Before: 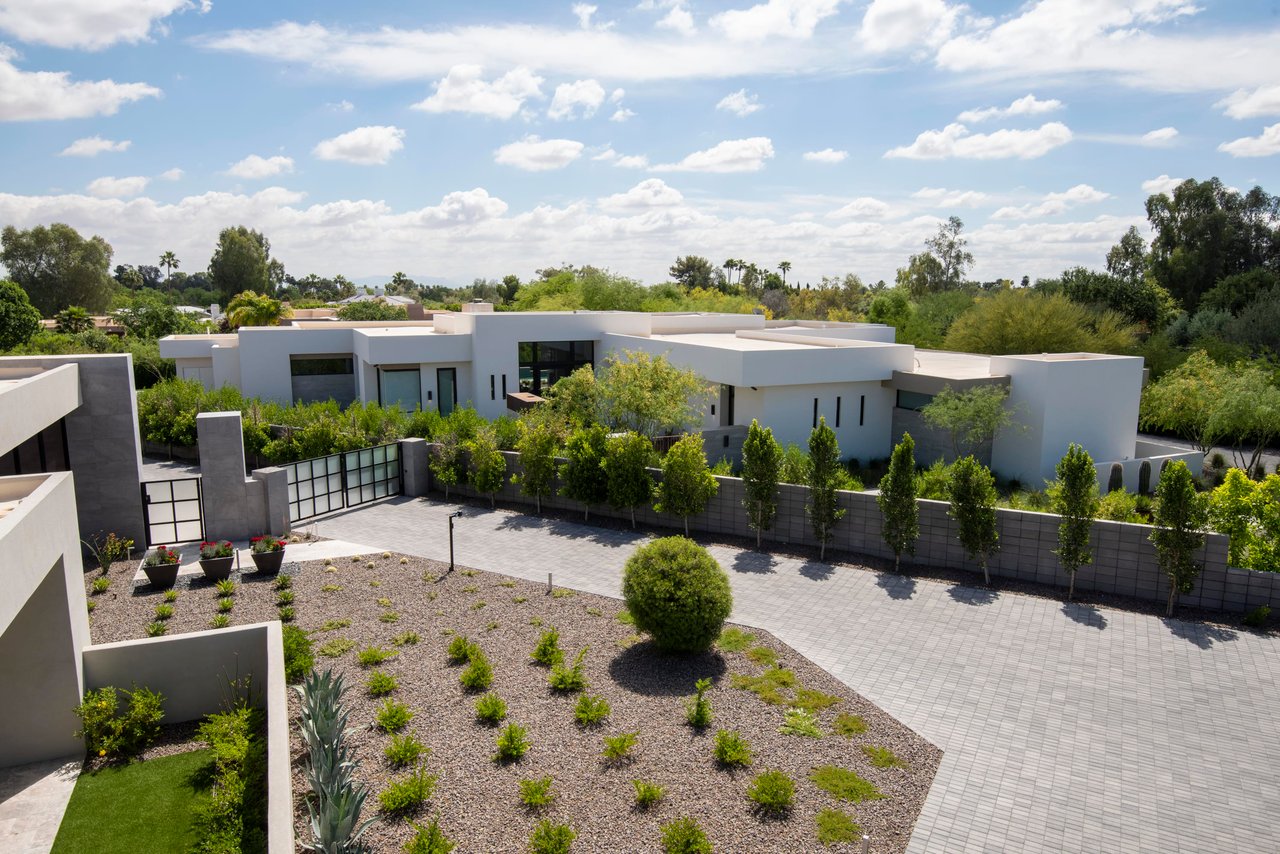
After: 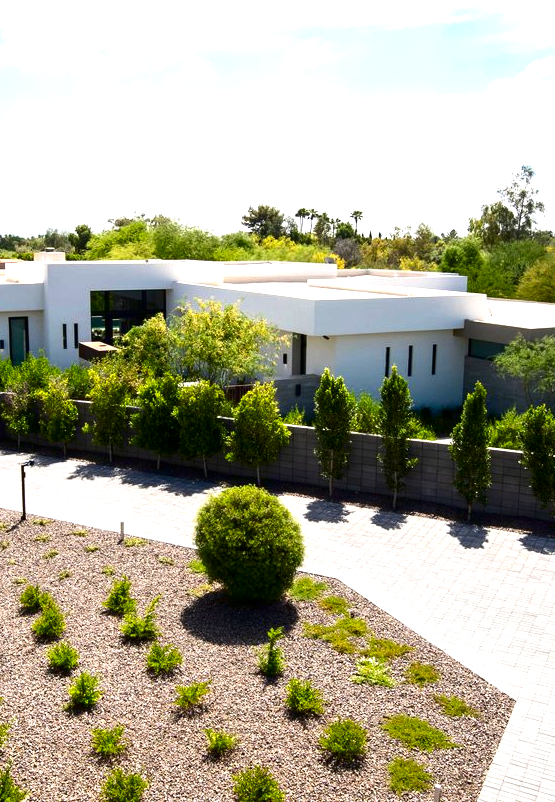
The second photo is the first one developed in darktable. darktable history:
contrast brightness saturation: contrast 0.13, brightness -0.24, saturation 0.14
crop: left 33.452%, top 6.025%, right 23.155%
exposure: black level correction 0, exposure 1 EV, compensate exposure bias true, compensate highlight preservation false
